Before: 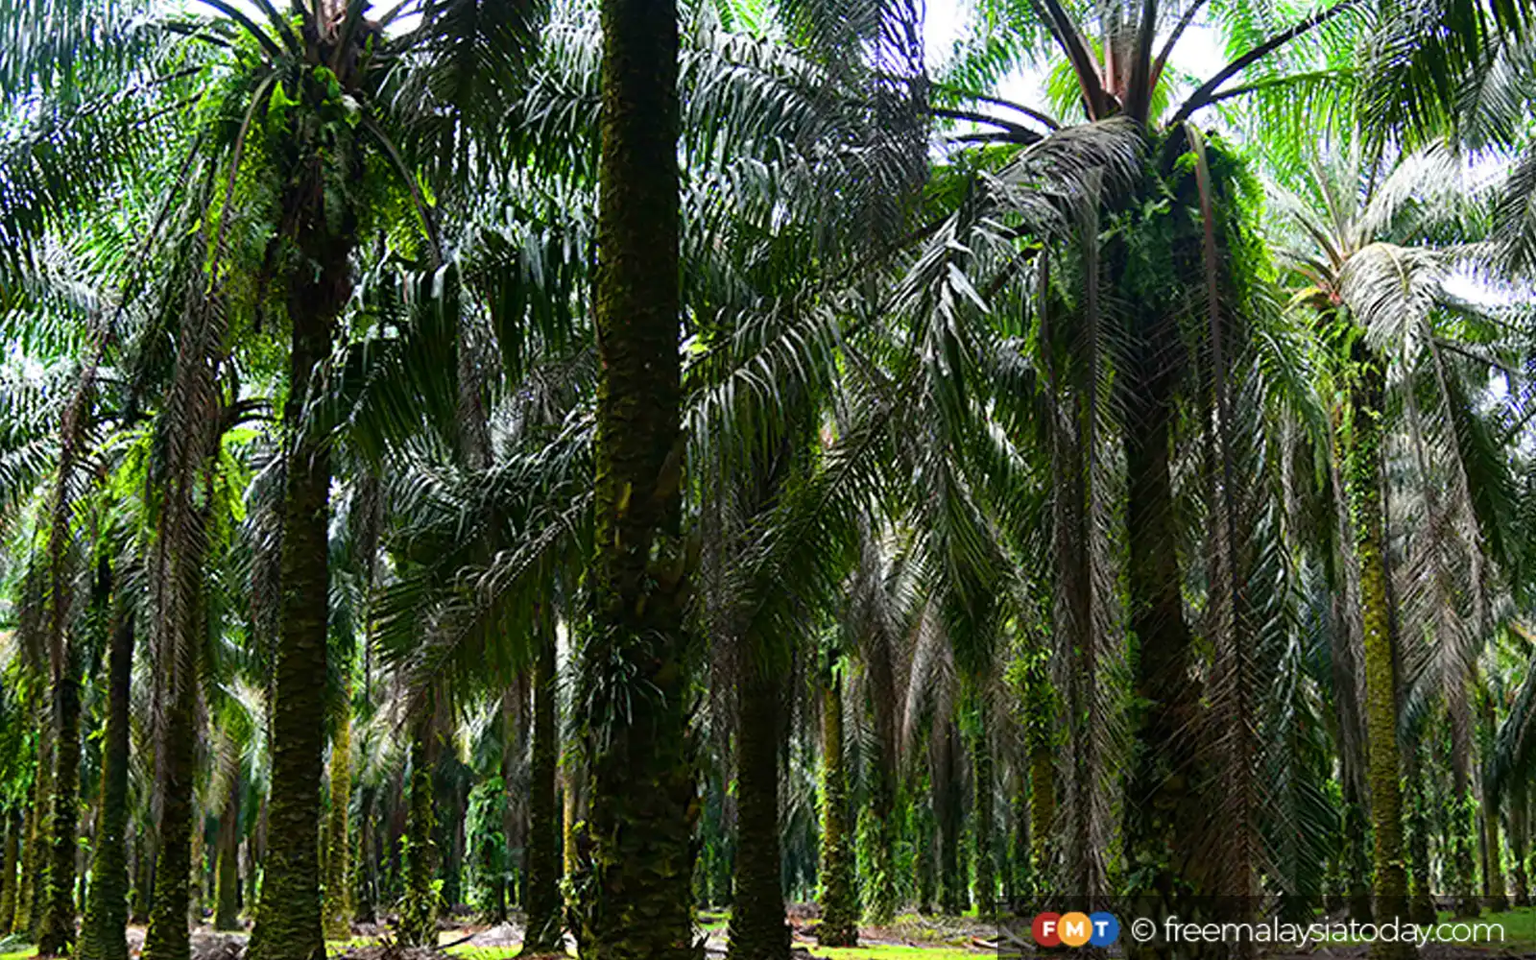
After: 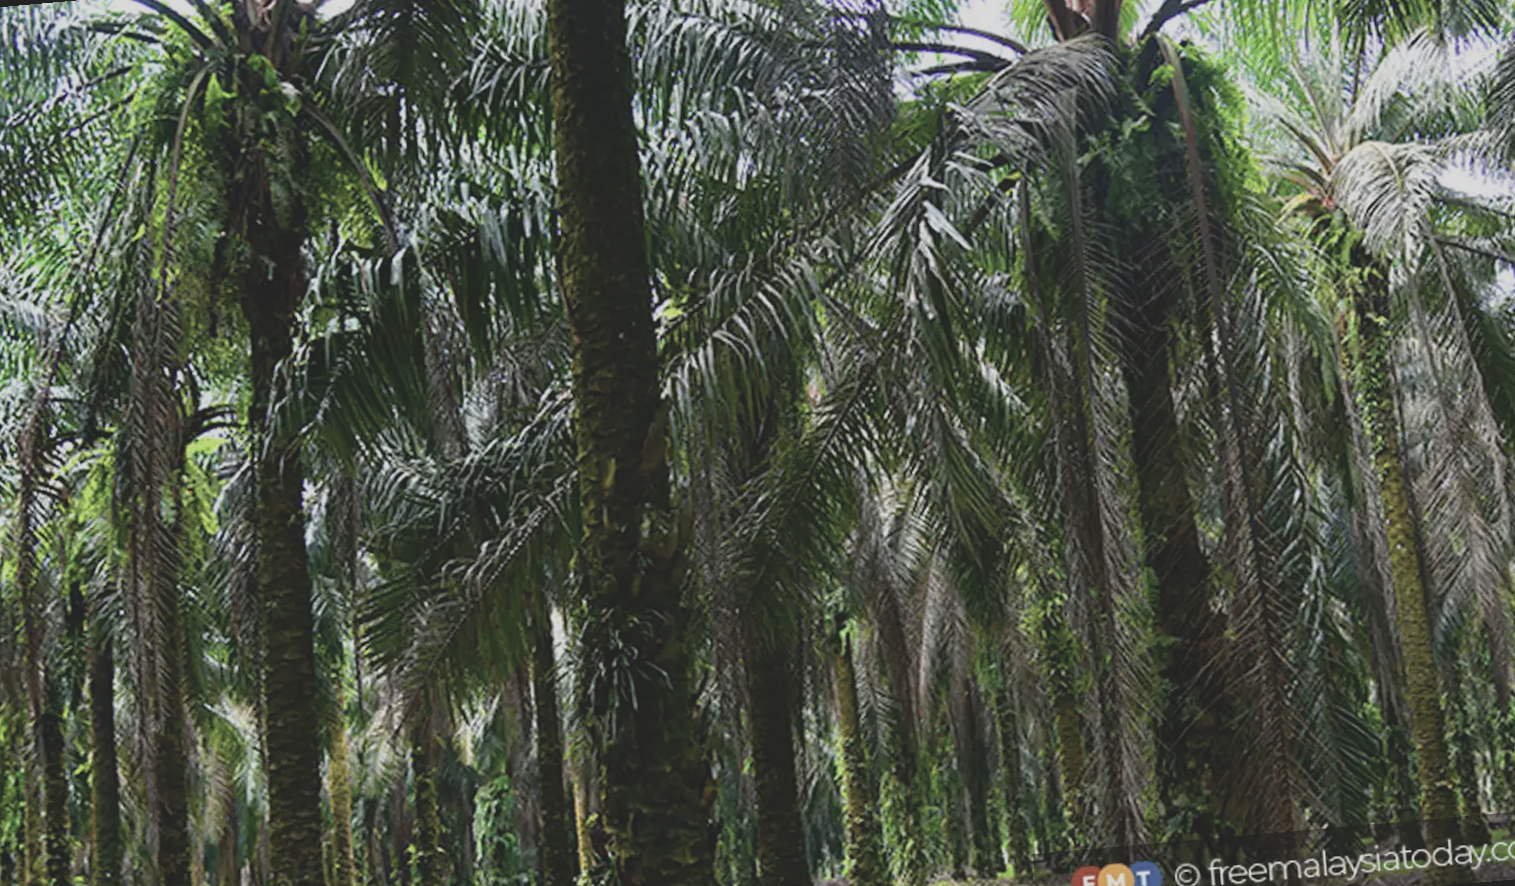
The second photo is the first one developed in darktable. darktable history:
rotate and perspective: rotation -5°, crop left 0.05, crop right 0.952, crop top 0.11, crop bottom 0.89
contrast brightness saturation: contrast -0.26, saturation -0.43
